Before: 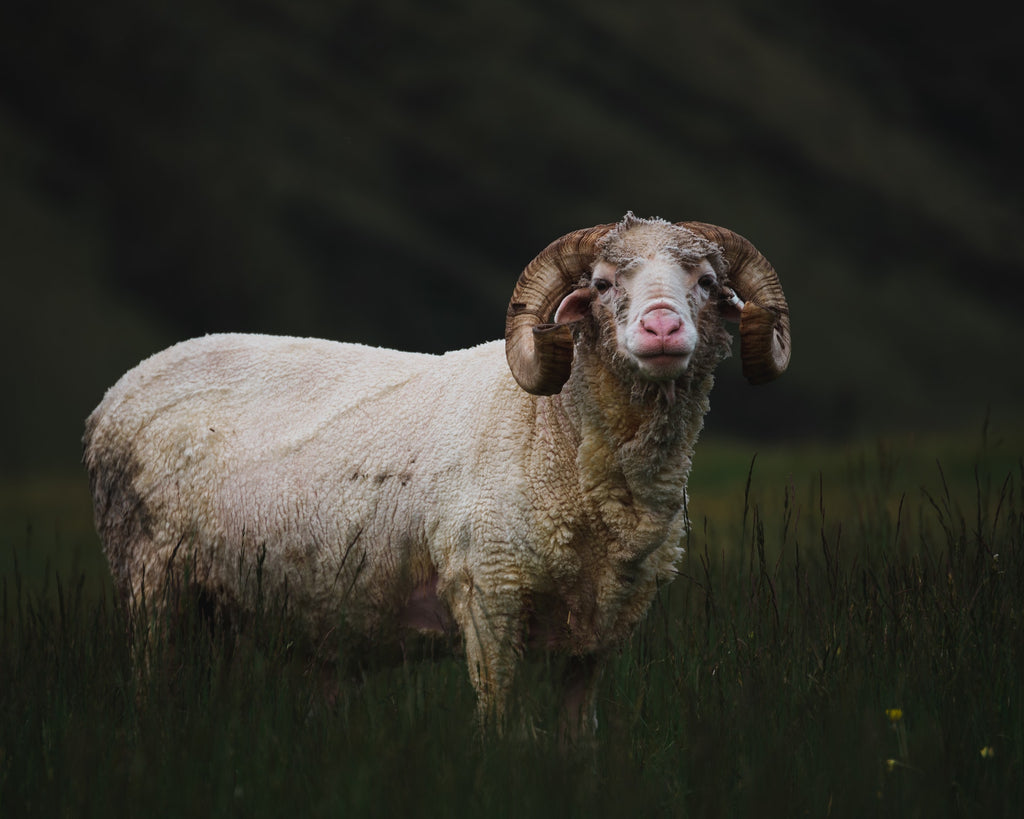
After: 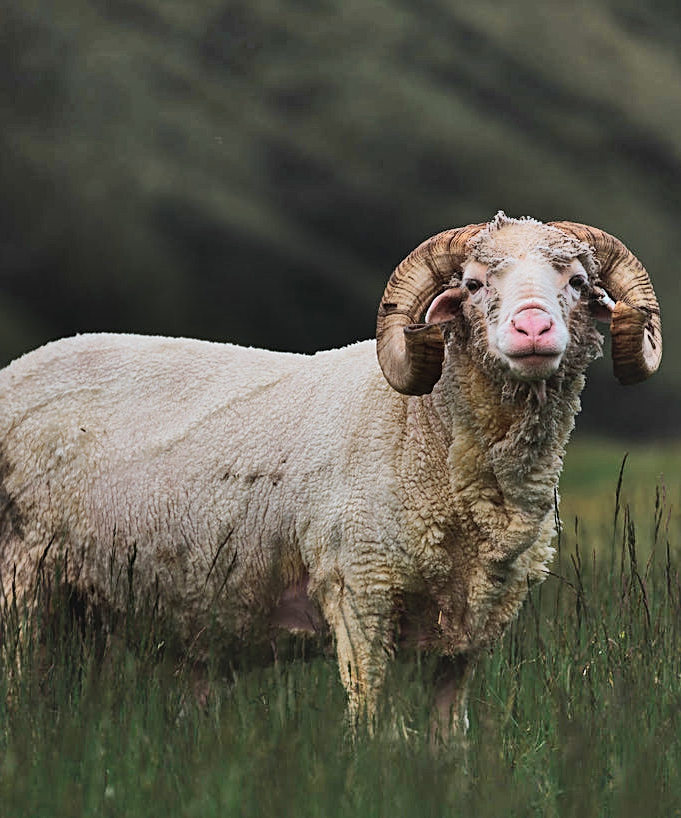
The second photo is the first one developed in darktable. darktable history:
exposure: compensate exposure bias true, compensate highlight preservation false
crop and rotate: left 12.625%, right 20.87%
sharpen: on, module defaults
shadows and highlights: shadows 75.05, highlights -24.72, soften with gaussian
